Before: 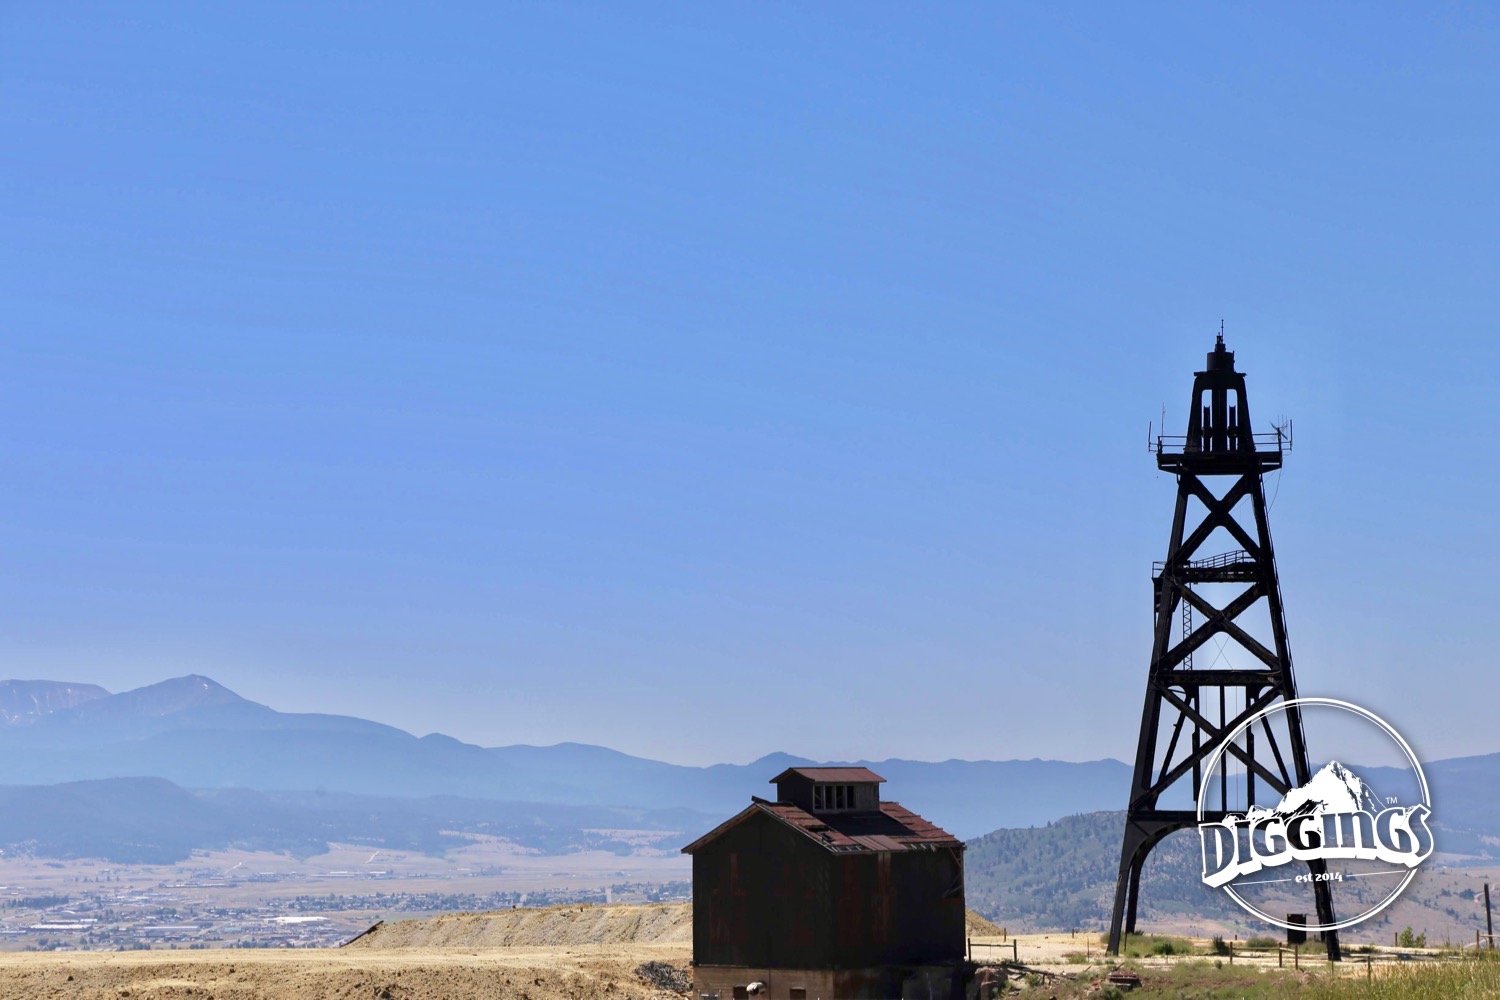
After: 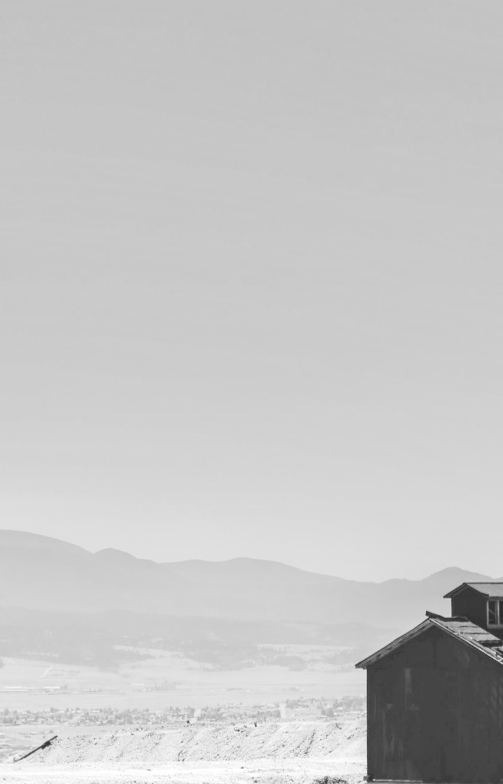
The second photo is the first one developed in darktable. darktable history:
base curve: curves: ch0 [(0, 0.007) (0.028, 0.063) (0.121, 0.311) (0.46, 0.743) (0.859, 0.957) (1, 1)], preserve colors none
monochrome: a 26.22, b 42.67, size 0.8
crop and rotate: left 21.77%, top 18.528%, right 44.676%, bottom 2.997%
white balance: red 0.984, blue 1.059
local contrast: detail 130%
color balance rgb: shadows lift › hue 87.51°, highlights gain › chroma 1.62%, highlights gain › hue 55.1°, global offset › chroma 0.06%, global offset › hue 253.66°, linear chroma grading › global chroma 0.5%, perceptual saturation grading › global saturation 16.38%
exposure: black level correction -0.005, exposure 1.002 EV, compensate highlight preservation false
